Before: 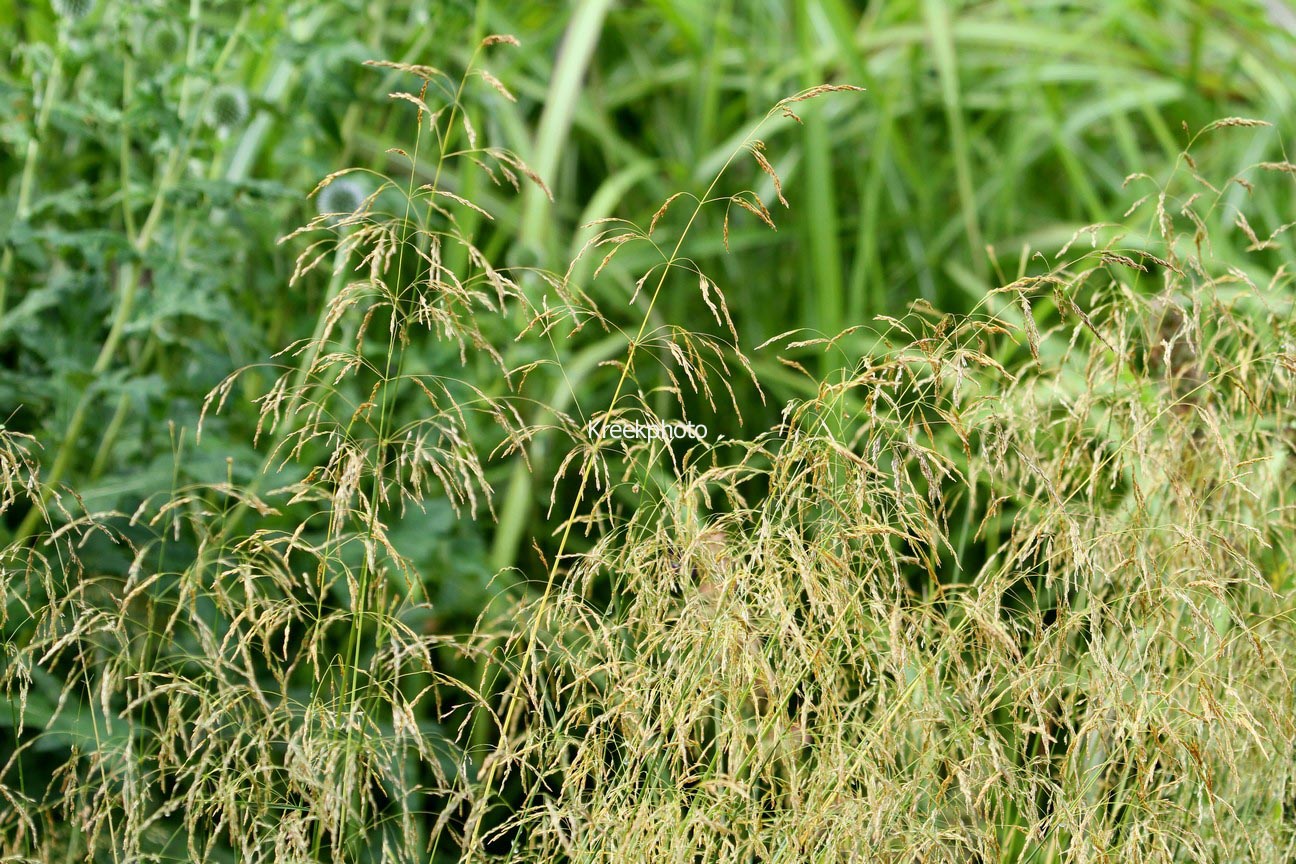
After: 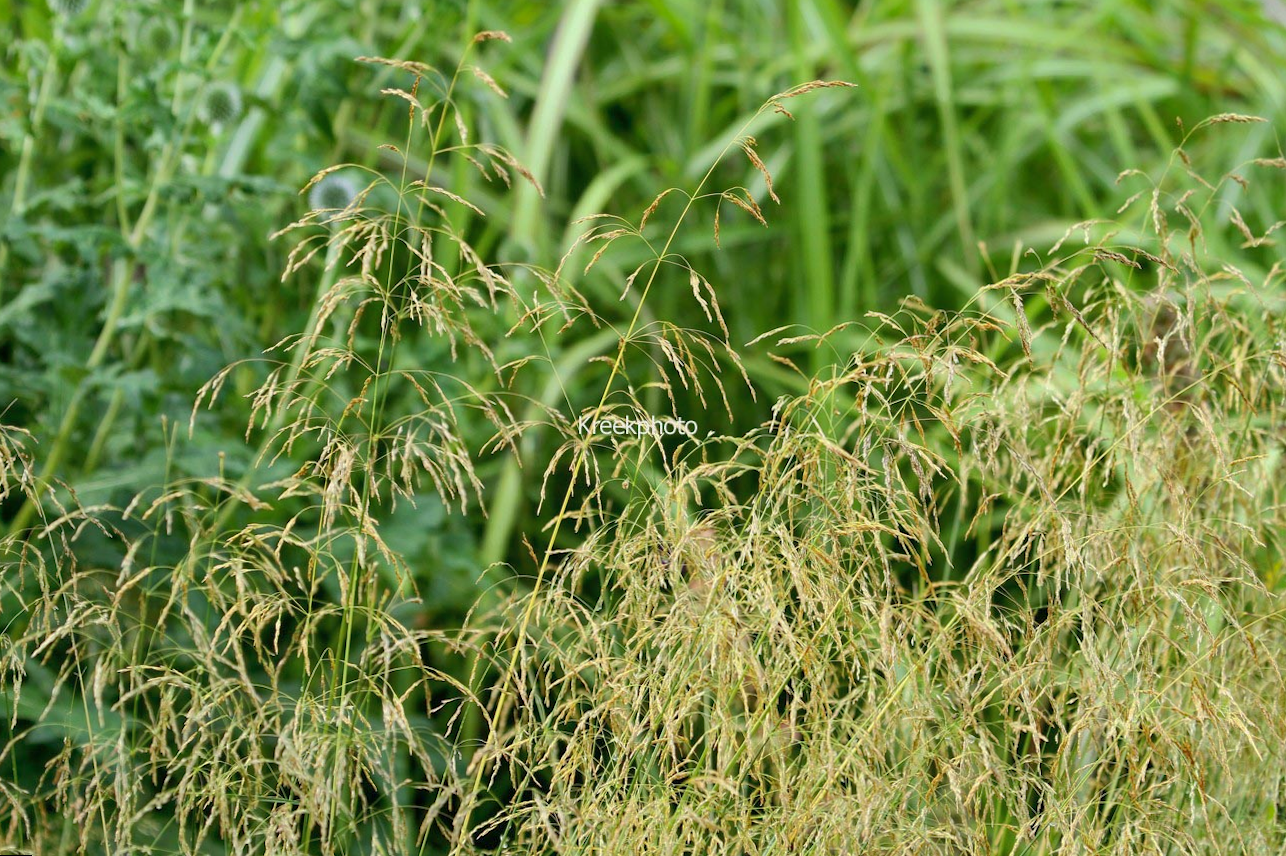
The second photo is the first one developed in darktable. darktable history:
rotate and perspective: rotation 0.192°, lens shift (horizontal) -0.015, crop left 0.005, crop right 0.996, crop top 0.006, crop bottom 0.99
shadows and highlights: on, module defaults
